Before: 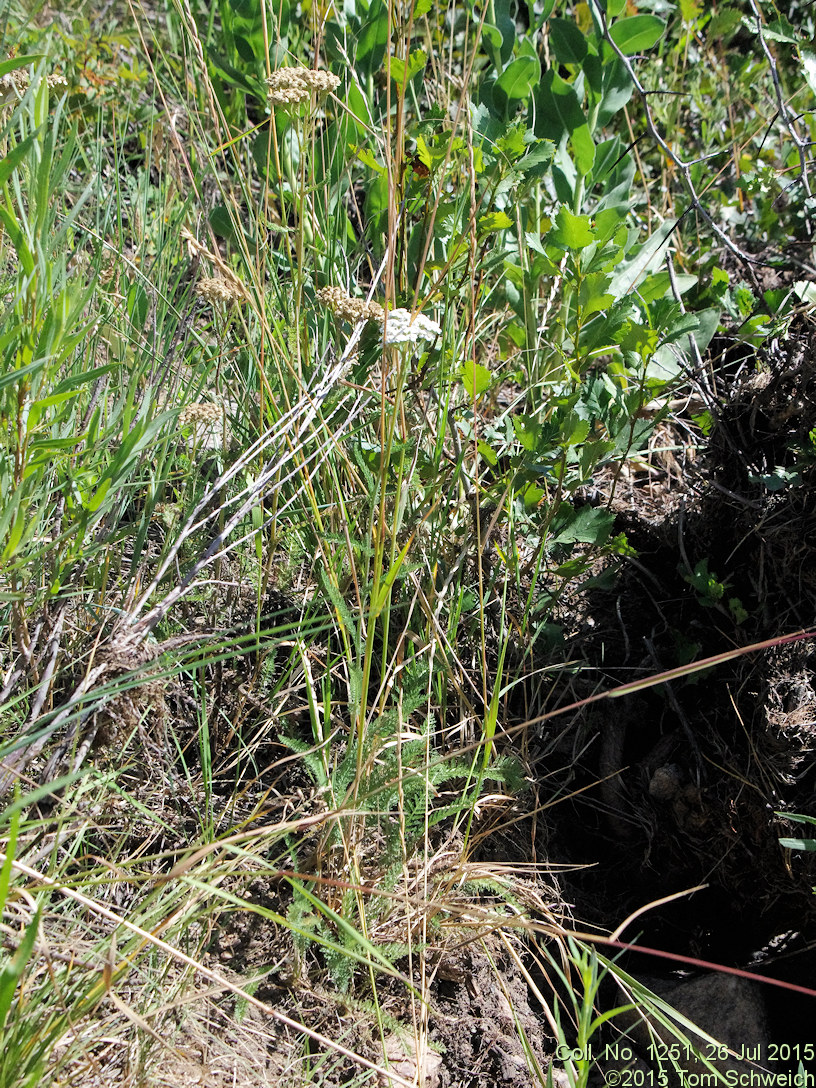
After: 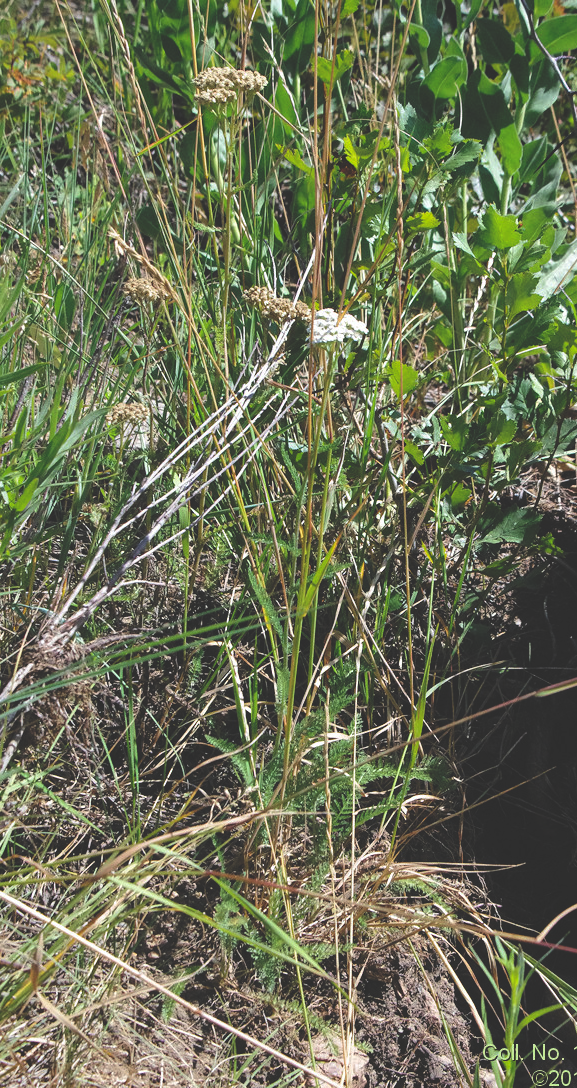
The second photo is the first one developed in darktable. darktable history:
crop and rotate: left 9.061%, right 20.142%
rgb curve: curves: ch0 [(0, 0.186) (0.314, 0.284) (0.775, 0.708) (1, 1)], compensate middle gray true, preserve colors none
